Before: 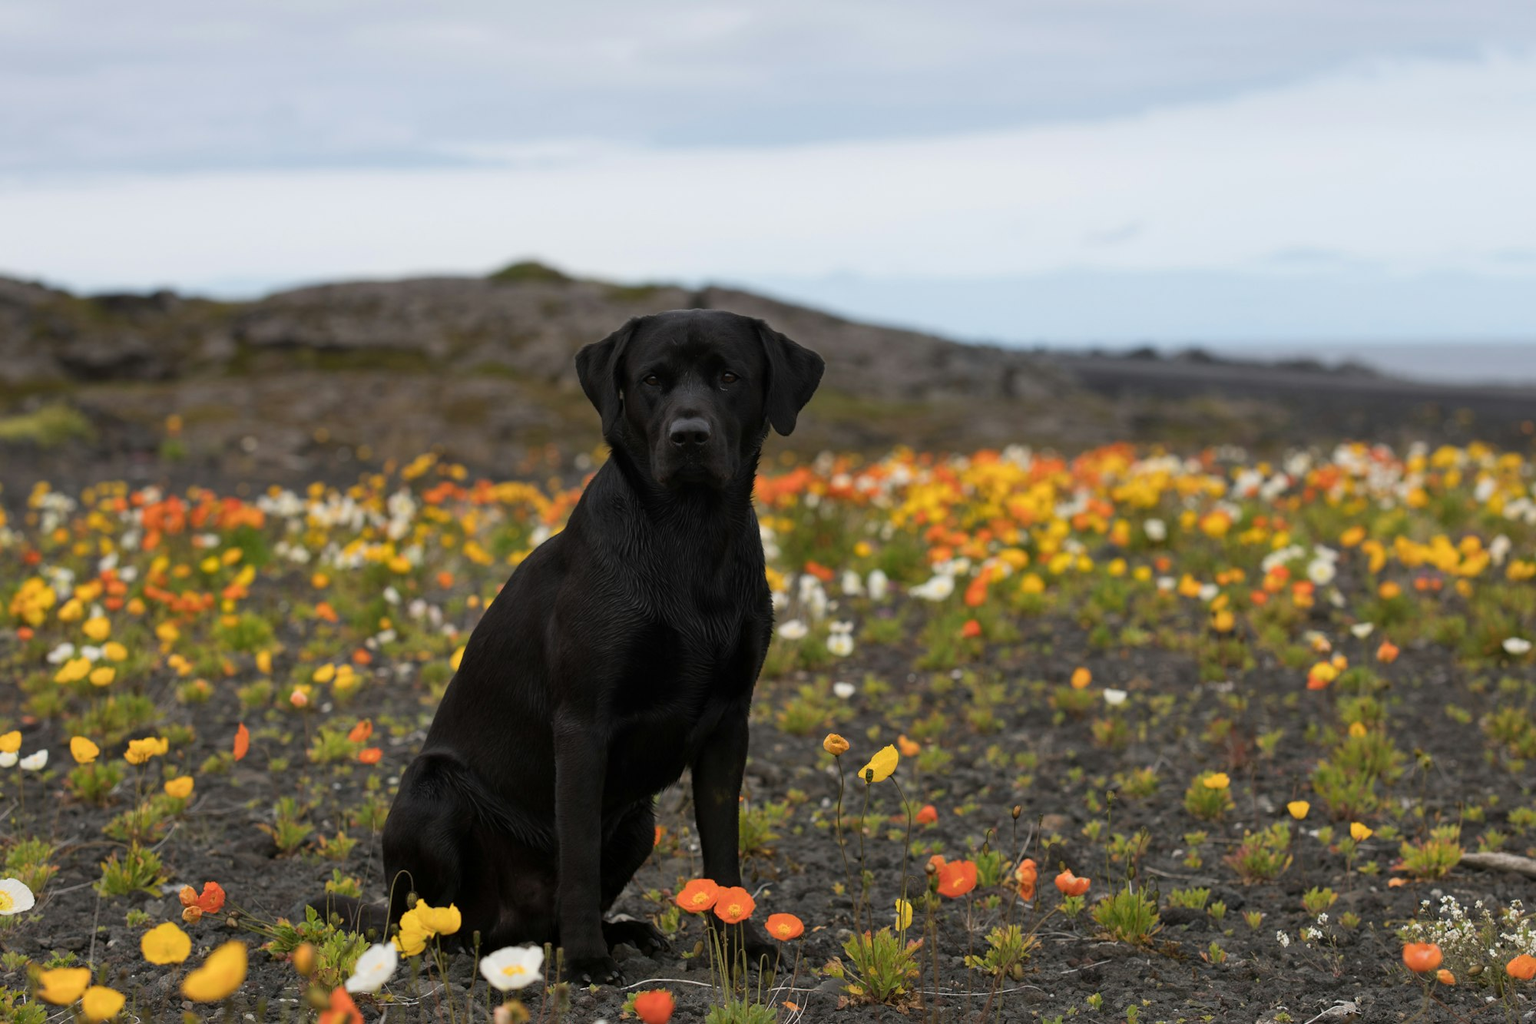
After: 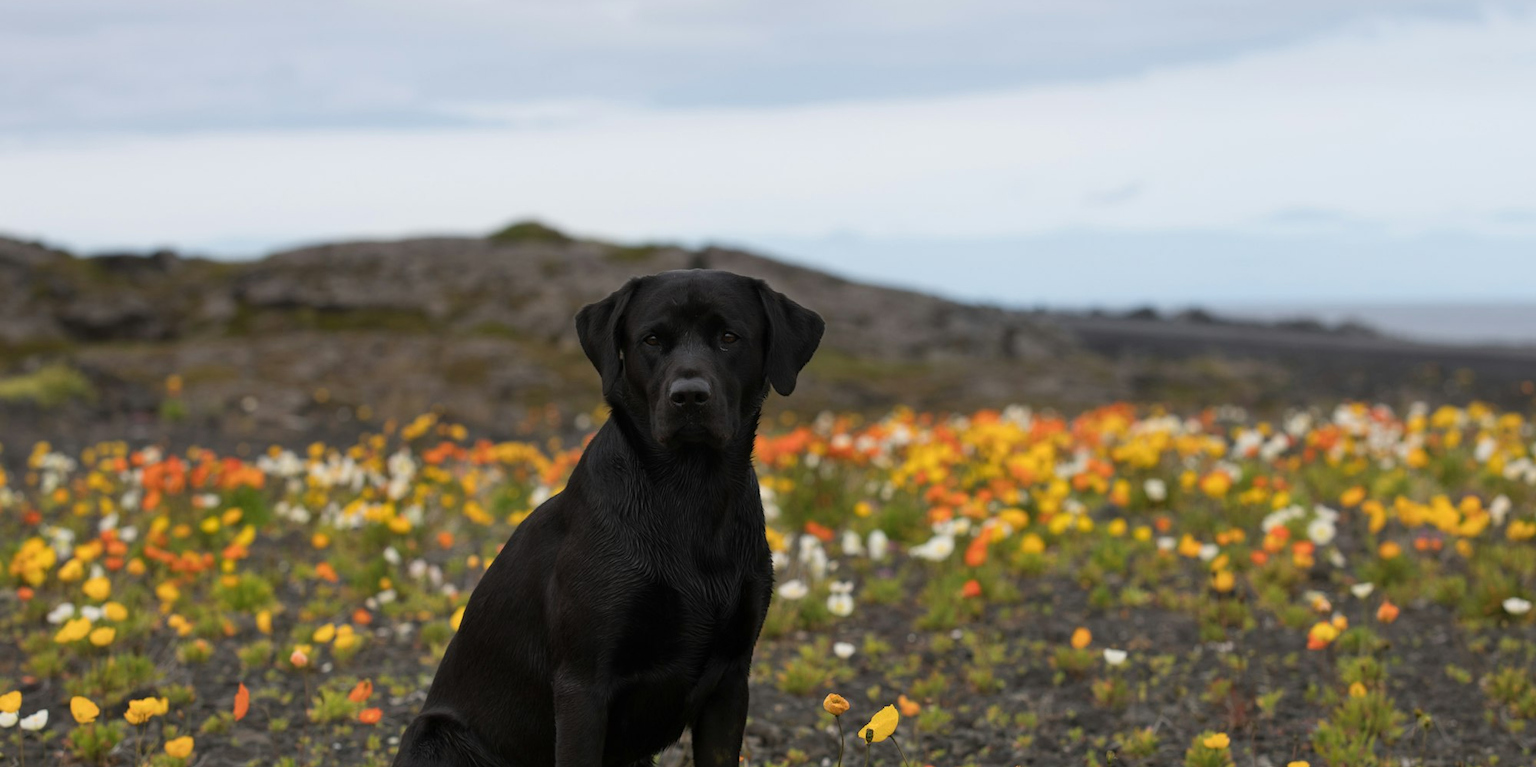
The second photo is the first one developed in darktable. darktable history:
crop: top 3.947%, bottom 21.103%
